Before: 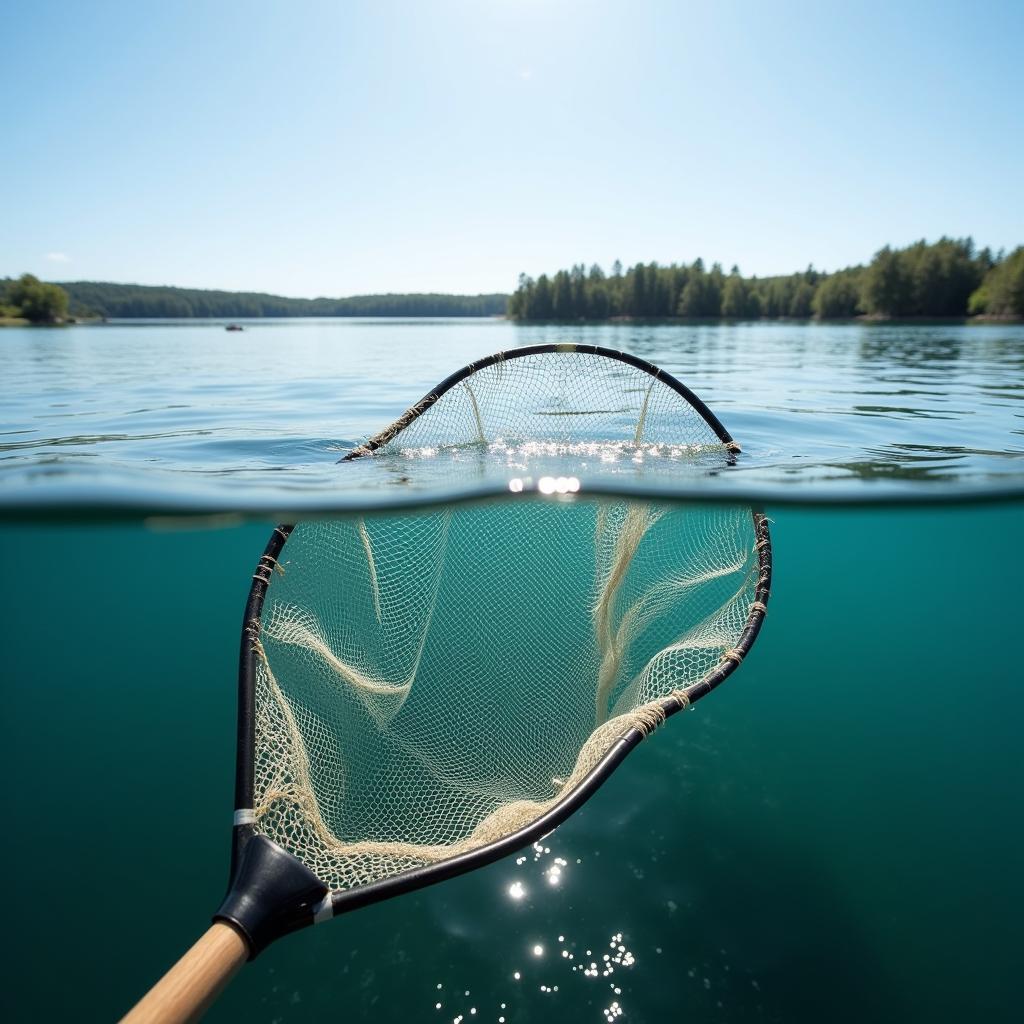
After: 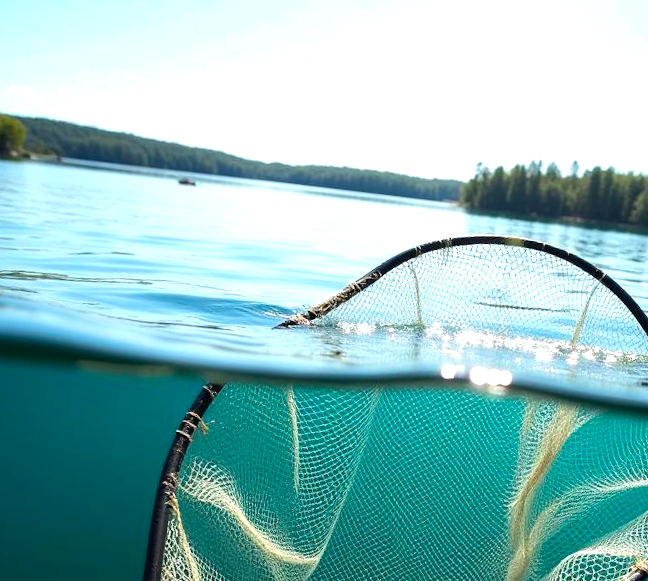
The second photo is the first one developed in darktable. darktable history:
levels: levels [0, 0.474, 0.947]
tone equalizer: on, module defaults
crop and rotate: angle -6.85°, left 2.14%, top 6.839%, right 27.45%, bottom 30.033%
color balance rgb: perceptual saturation grading › global saturation 39.86%, perceptual brilliance grading › highlights 19.495%, perceptual brilliance grading › mid-tones 19.565%, perceptual brilliance grading › shadows -20.833%, contrast -10.38%
